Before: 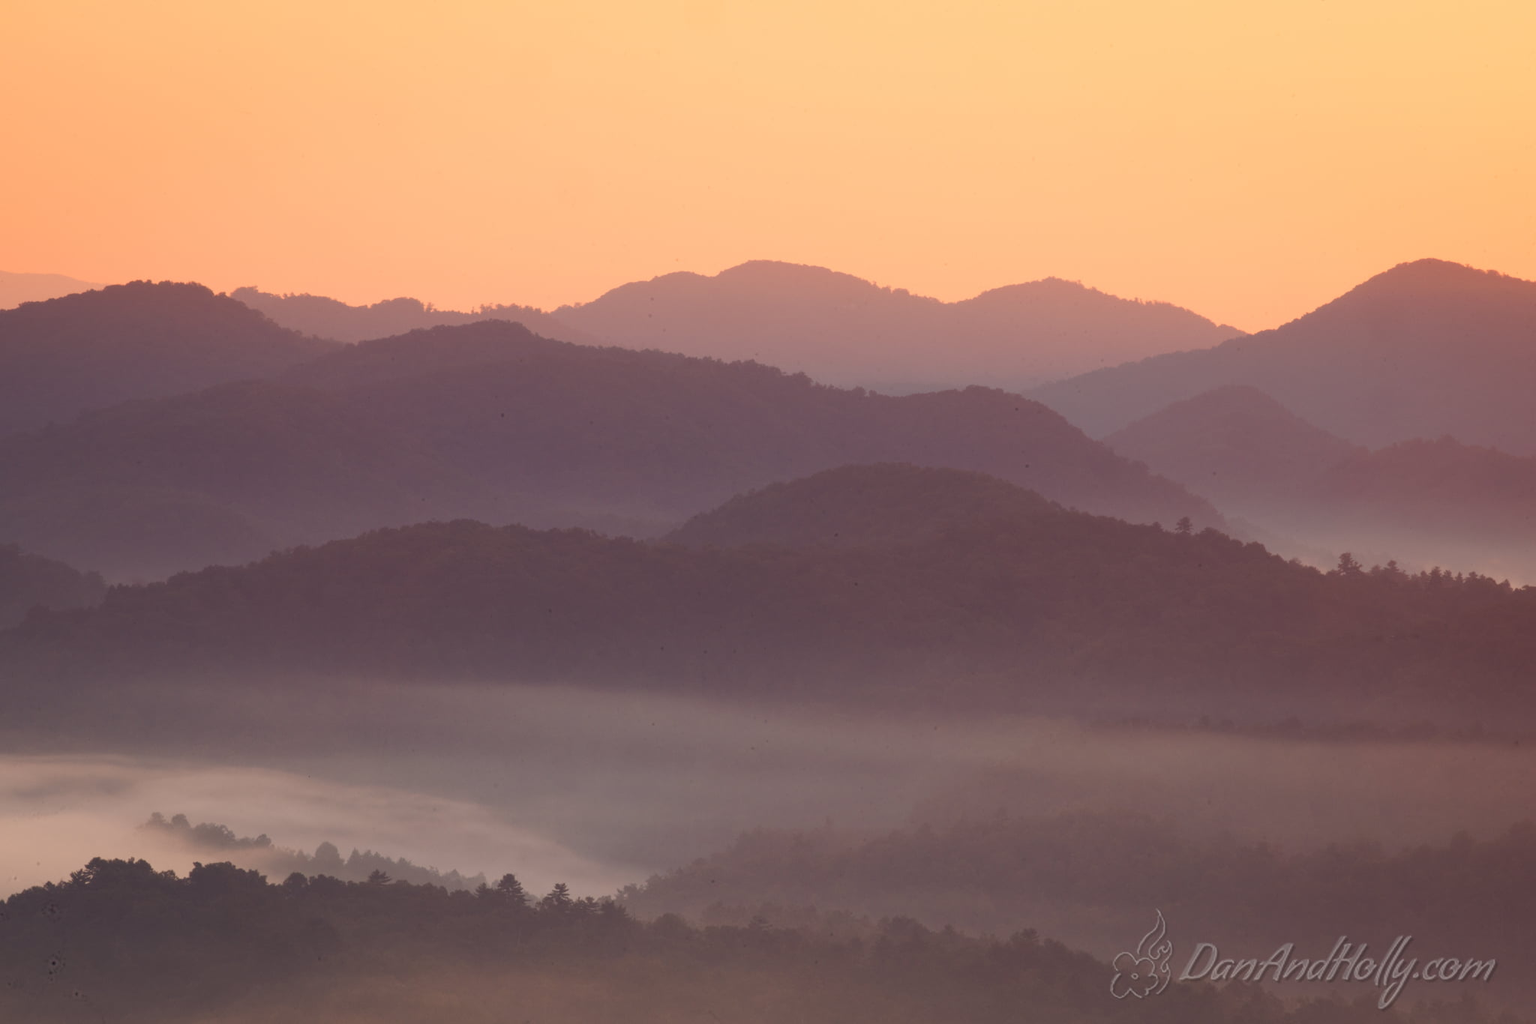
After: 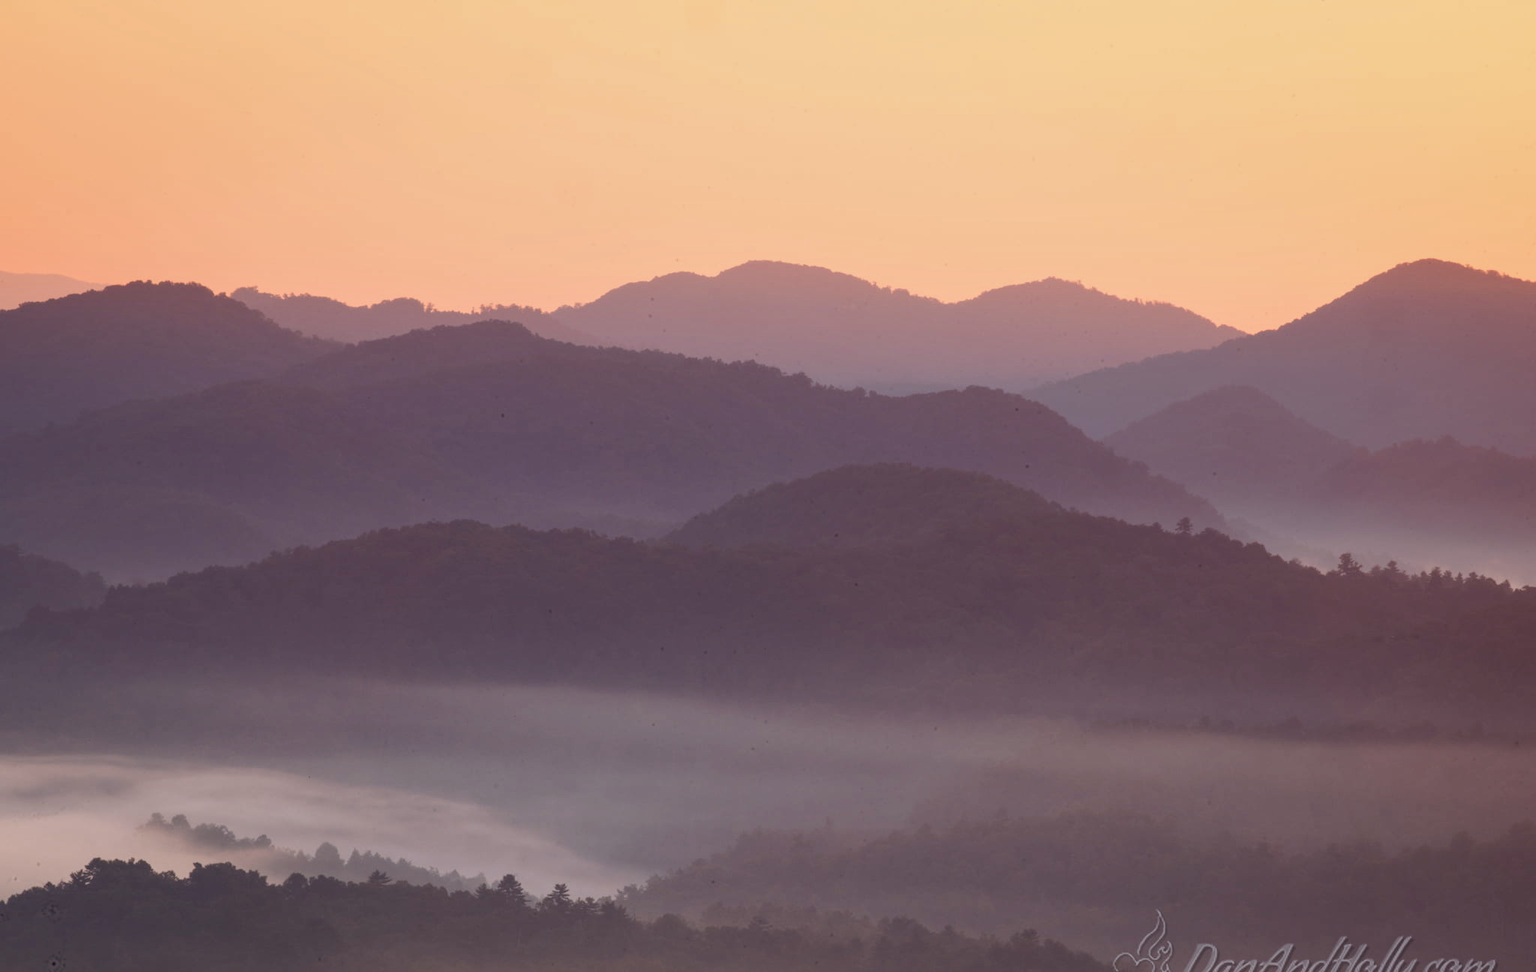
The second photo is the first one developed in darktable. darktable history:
local contrast: on, module defaults
crop and rotate: top 0%, bottom 5.097%
white balance: red 0.954, blue 1.079
